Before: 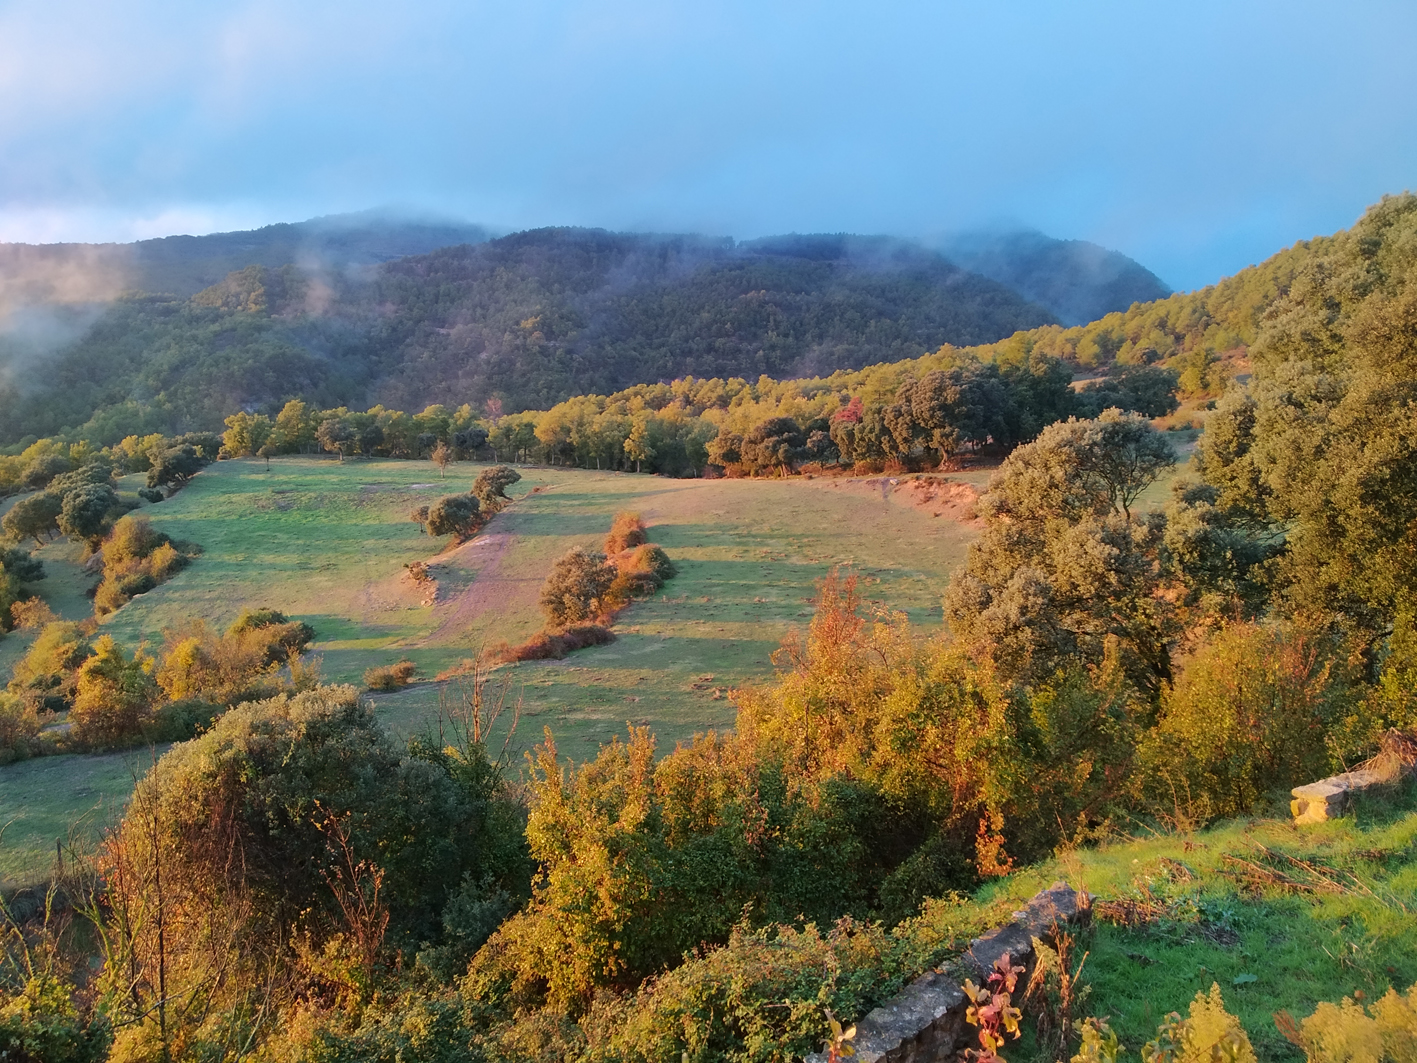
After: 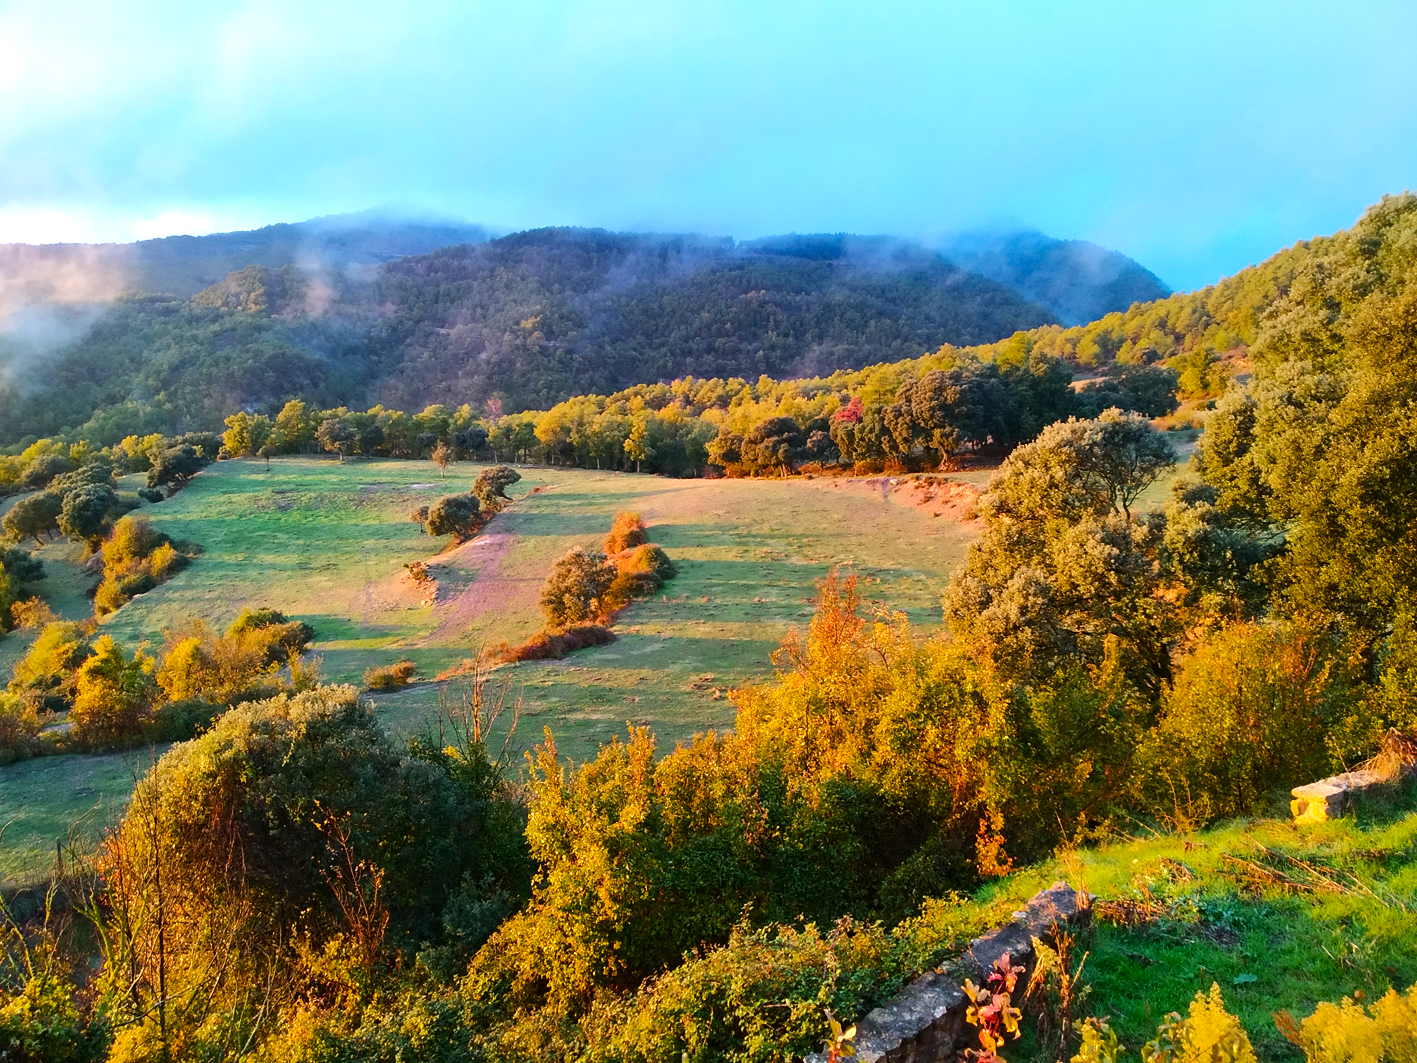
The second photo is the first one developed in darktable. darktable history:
tone equalizer: -8 EV -0.75 EV, -7 EV -0.7 EV, -6 EV -0.6 EV, -5 EV -0.4 EV, -3 EV 0.4 EV, -2 EV 0.6 EV, -1 EV 0.7 EV, +0 EV 0.75 EV, edges refinement/feathering 500, mask exposure compensation -1.57 EV, preserve details no
color balance rgb: perceptual saturation grading › global saturation 20%, perceptual saturation grading › highlights 2.68%, perceptual saturation grading › shadows 50%
